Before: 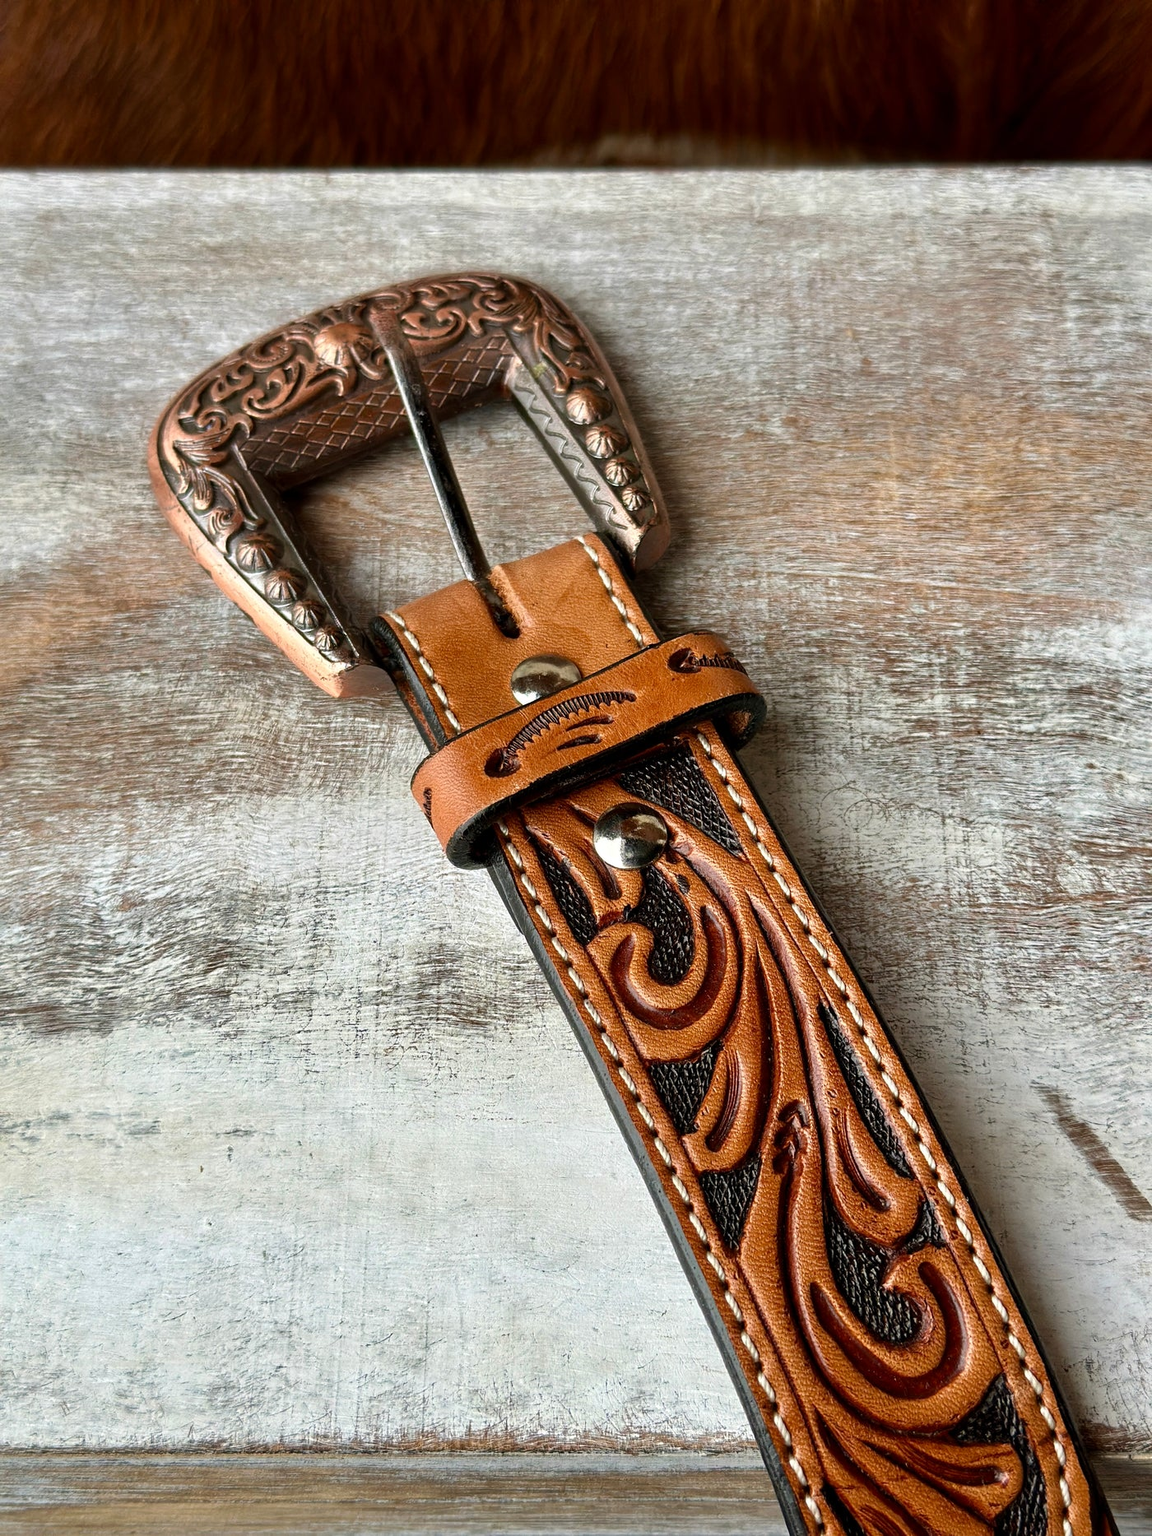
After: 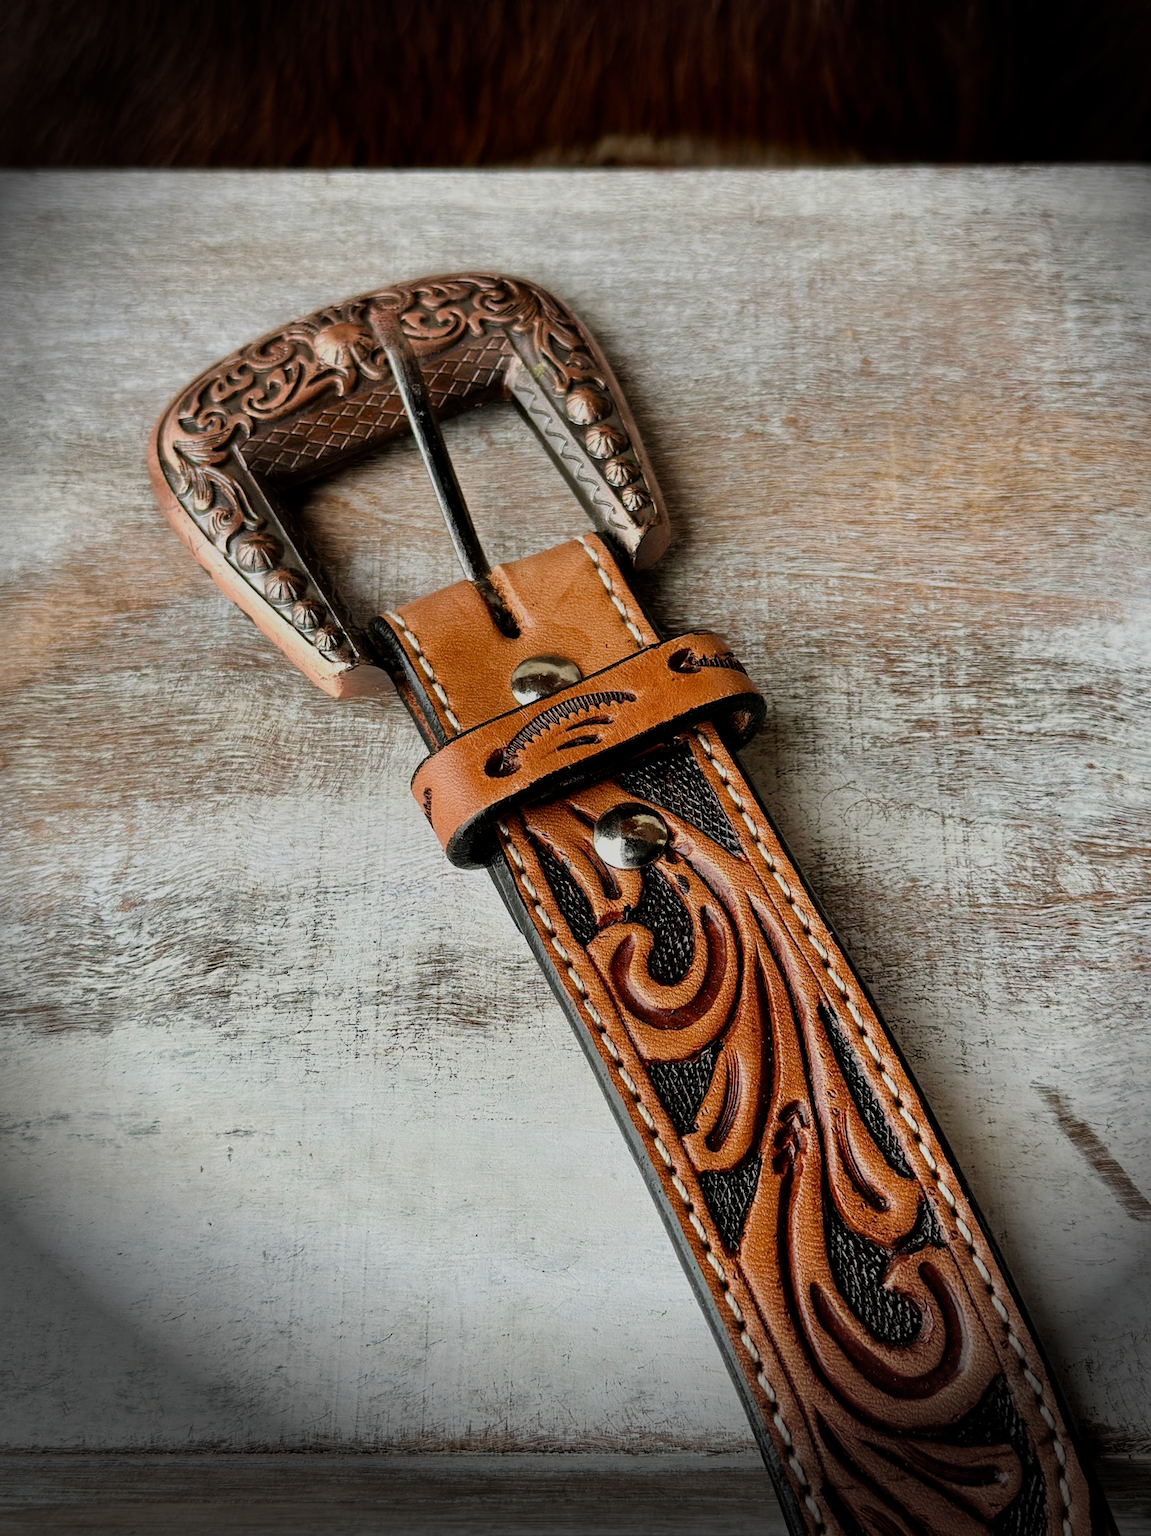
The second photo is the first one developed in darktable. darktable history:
filmic rgb: black relative exposure -7.65 EV, white relative exposure 4.56 EV, hardness 3.61
vignetting: fall-off start 76.42%, fall-off radius 27.36%, brightness -0.872, center (0.037, -0.09), width/height ratio 0.971
